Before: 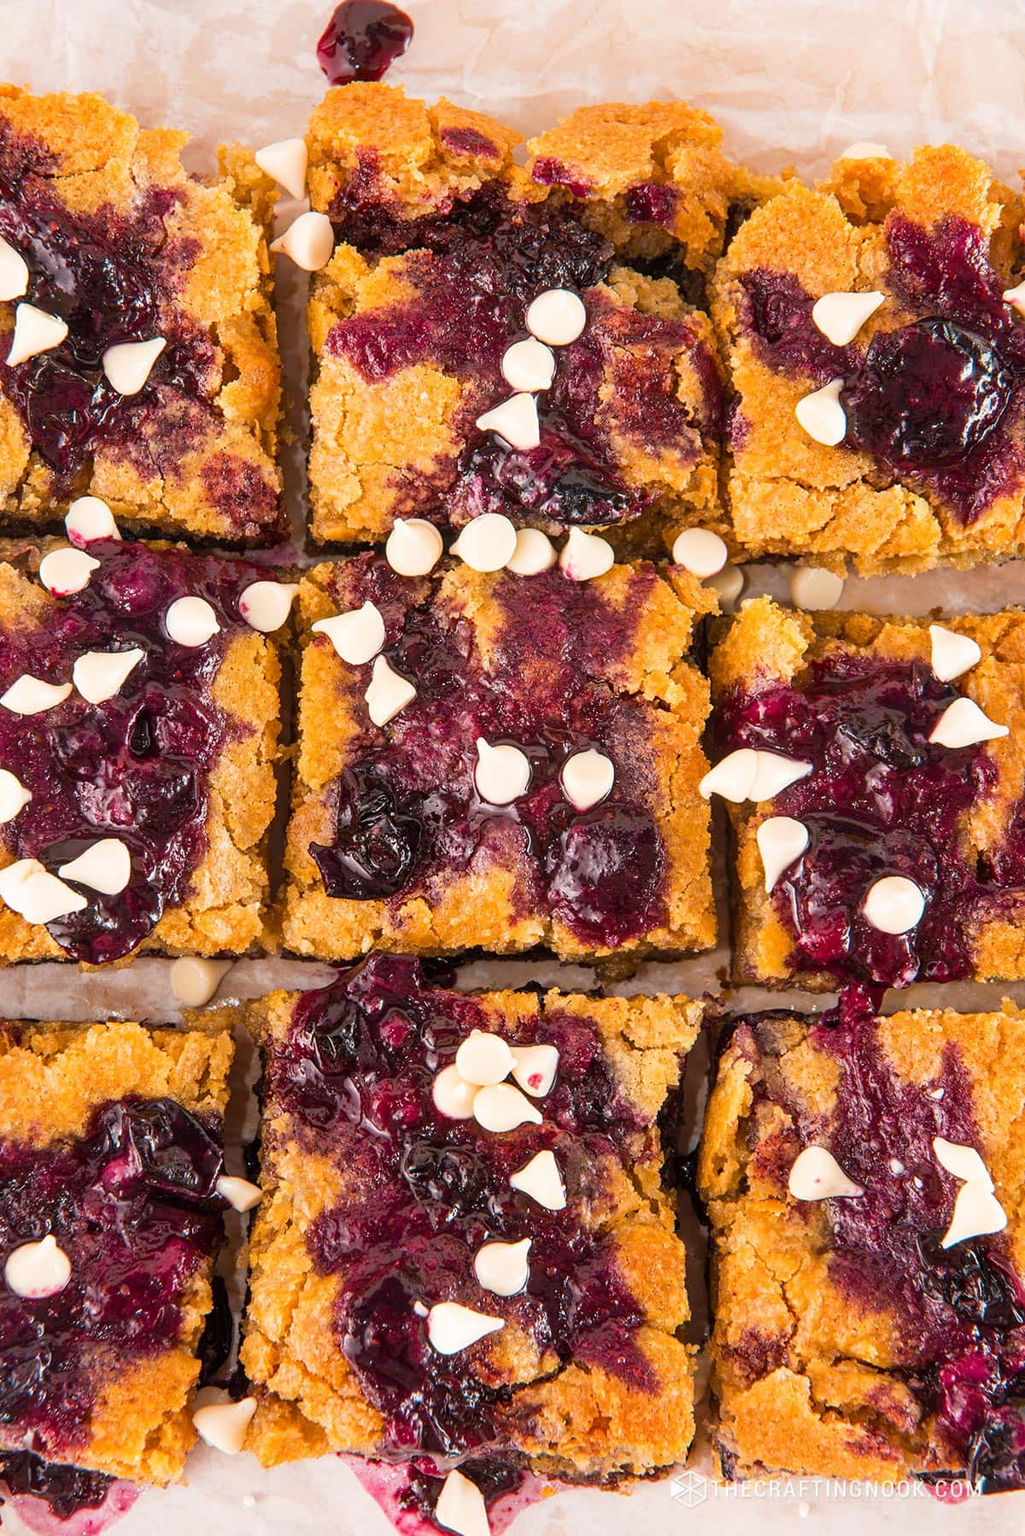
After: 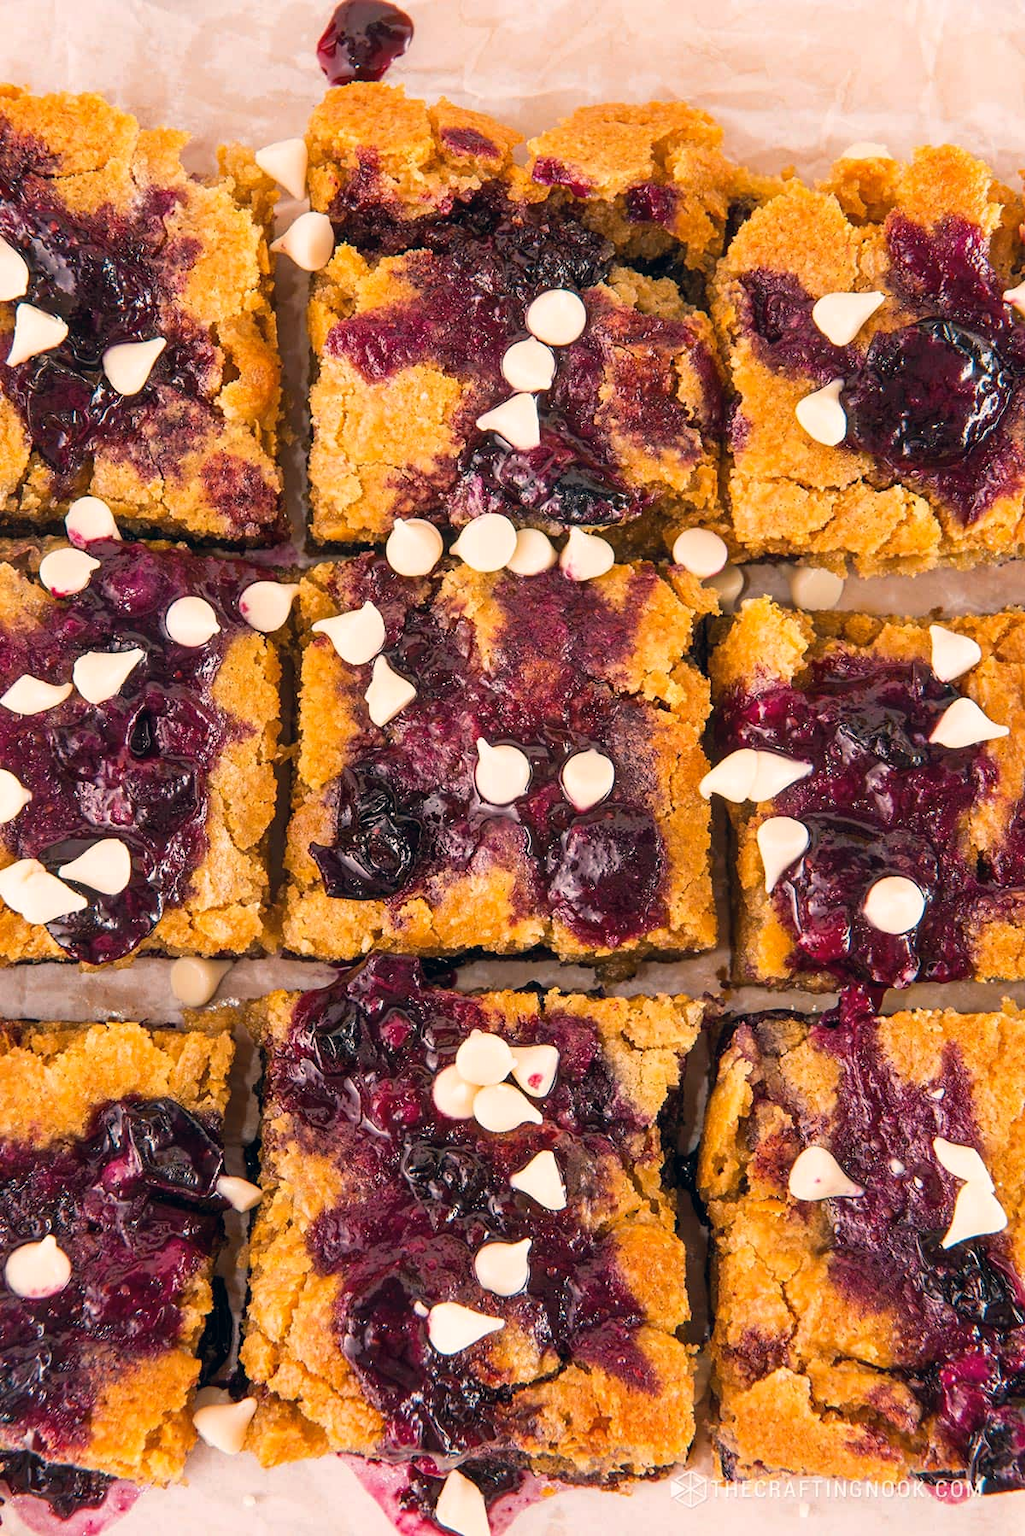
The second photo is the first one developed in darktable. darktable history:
color correction: highlights a* 5.48, highlights b* 5.35, shadows a* -4.58, shadows b* -5.04
